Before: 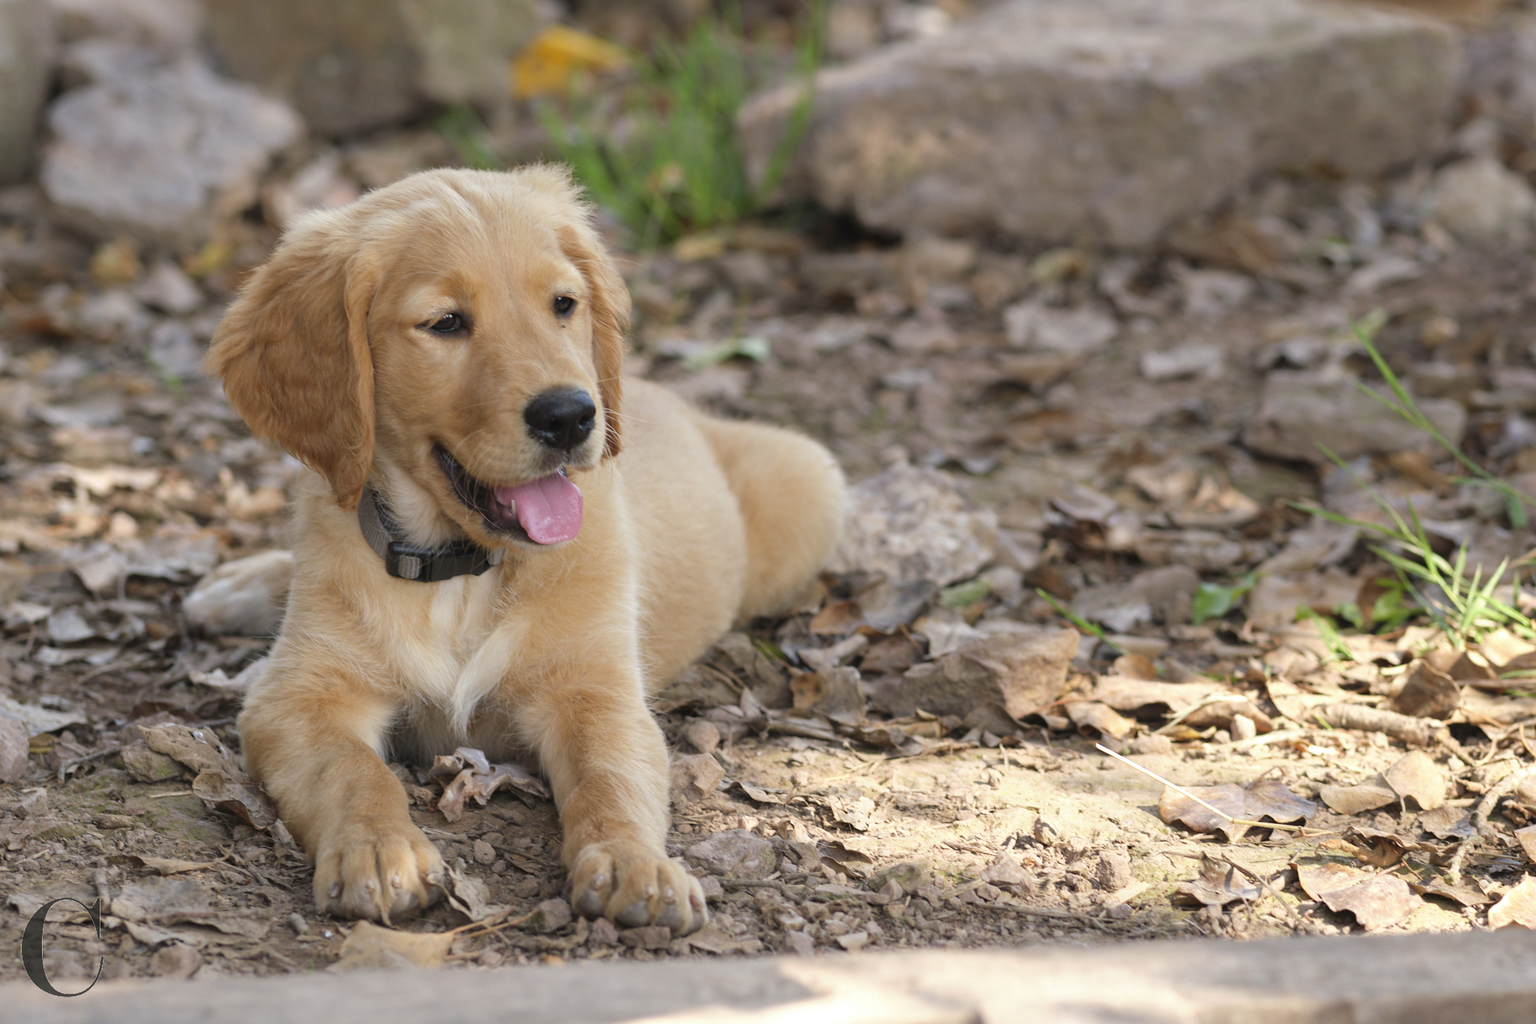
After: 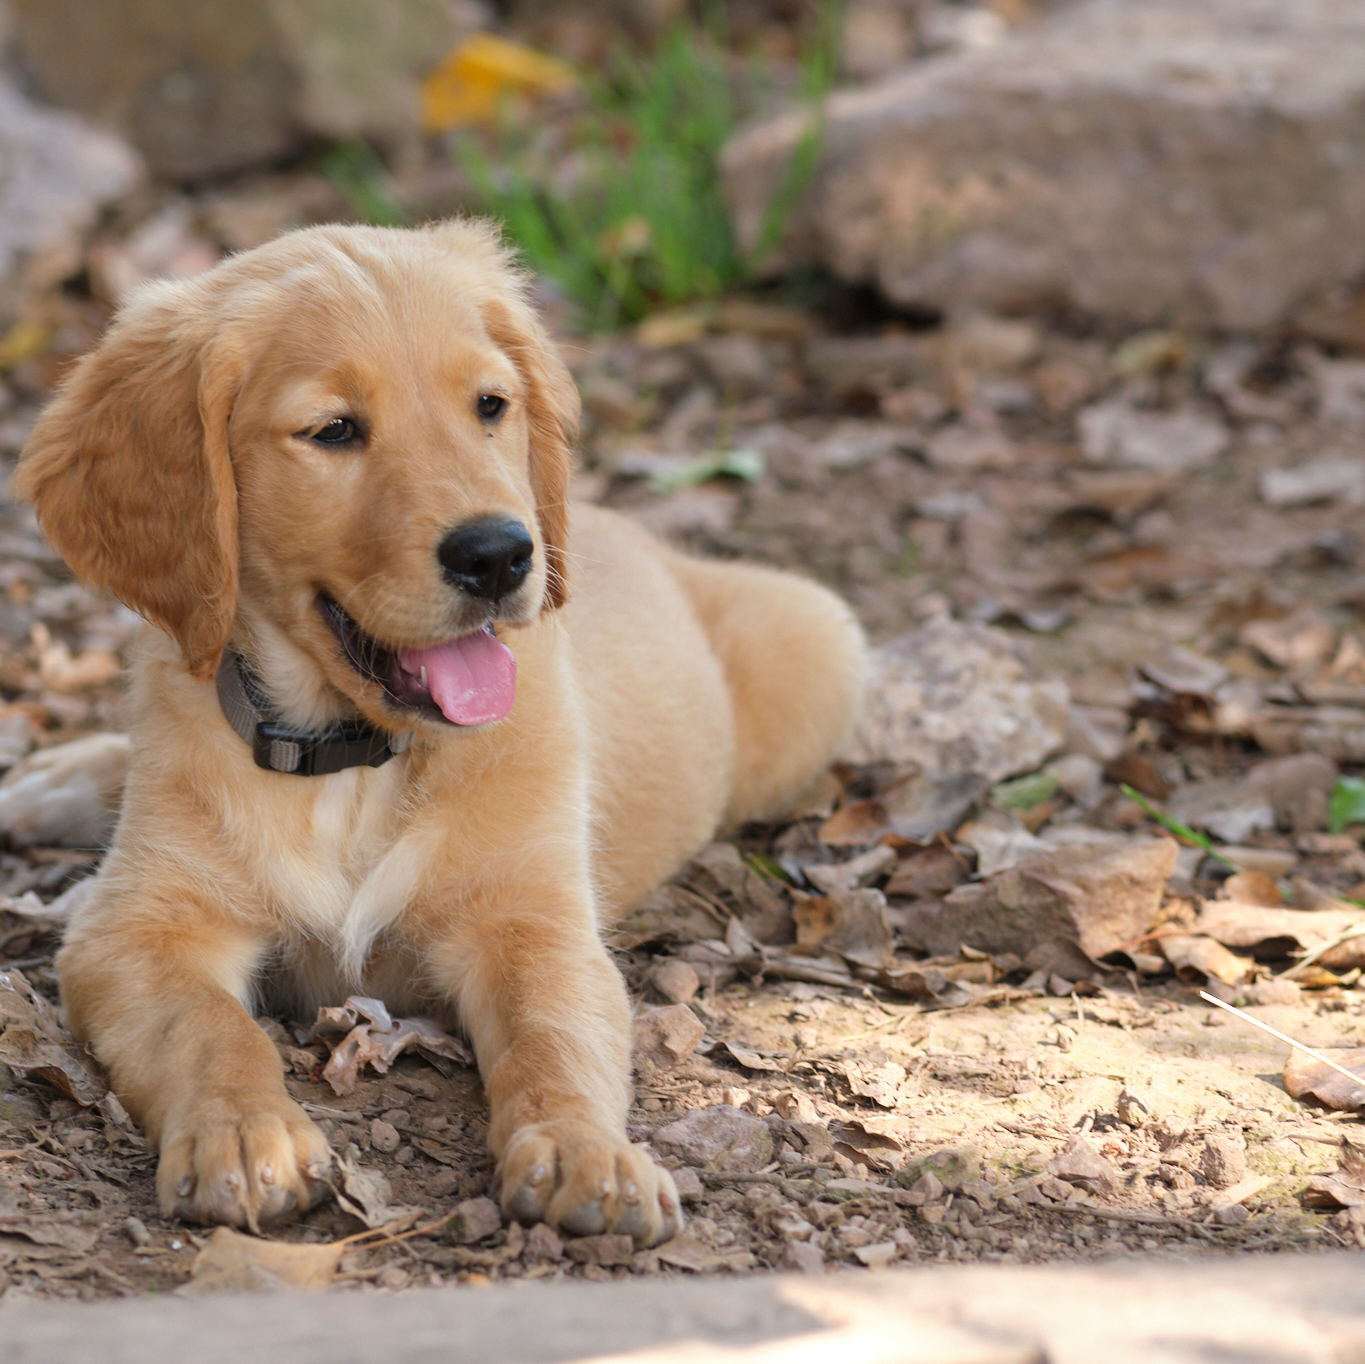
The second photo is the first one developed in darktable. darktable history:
crop and rotate: left 12.75%, right 20.578%
